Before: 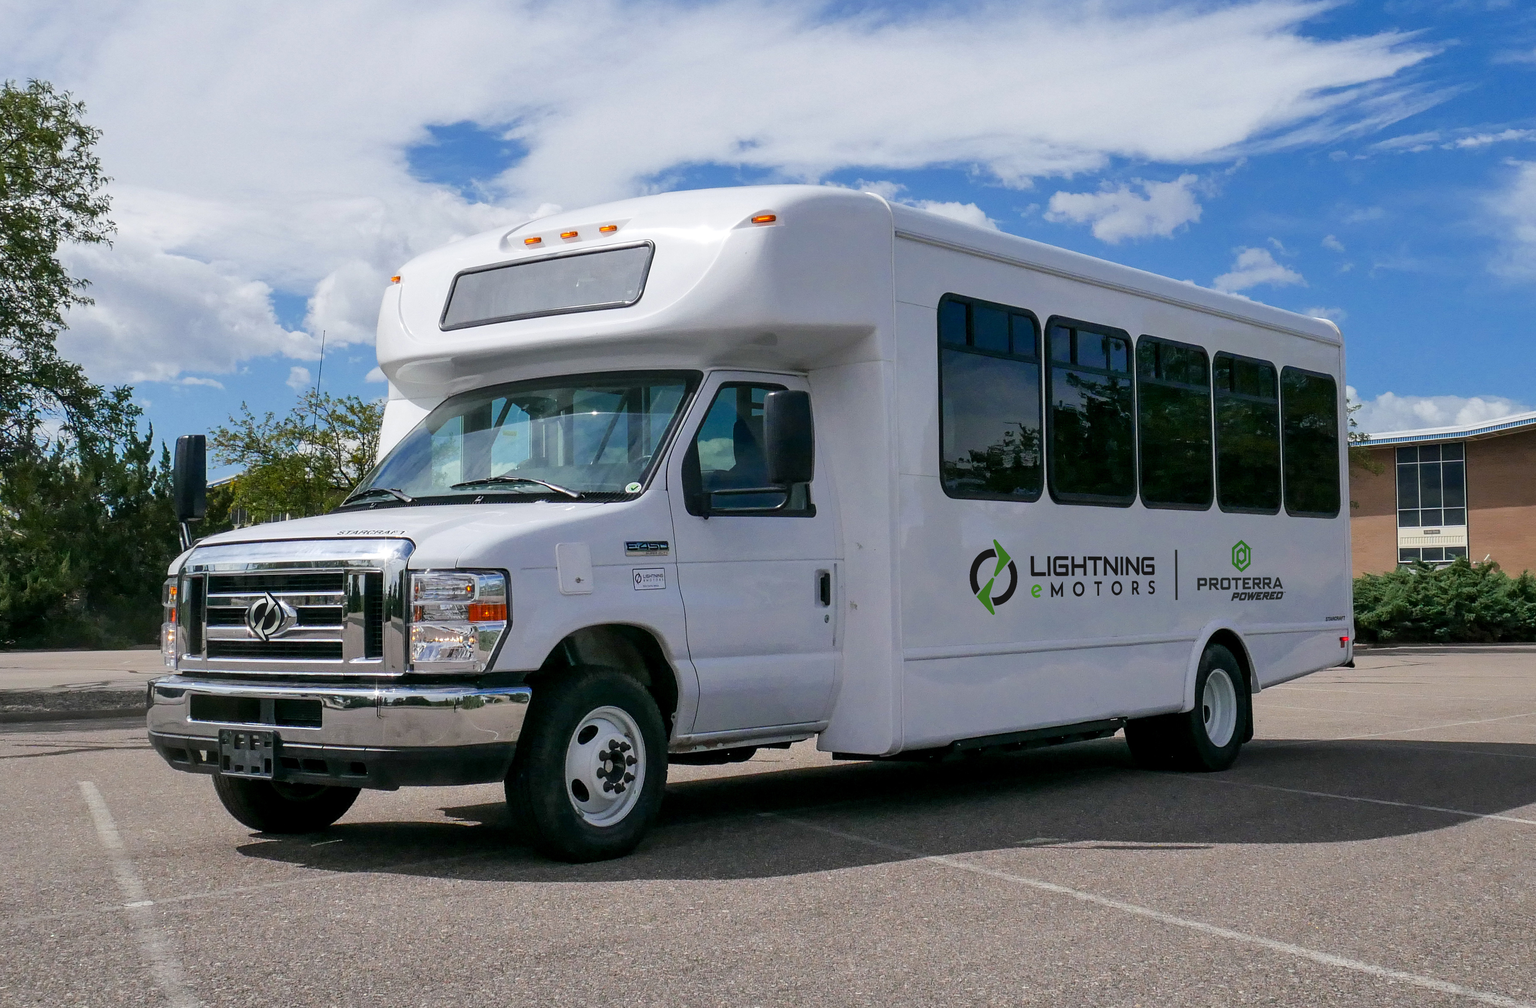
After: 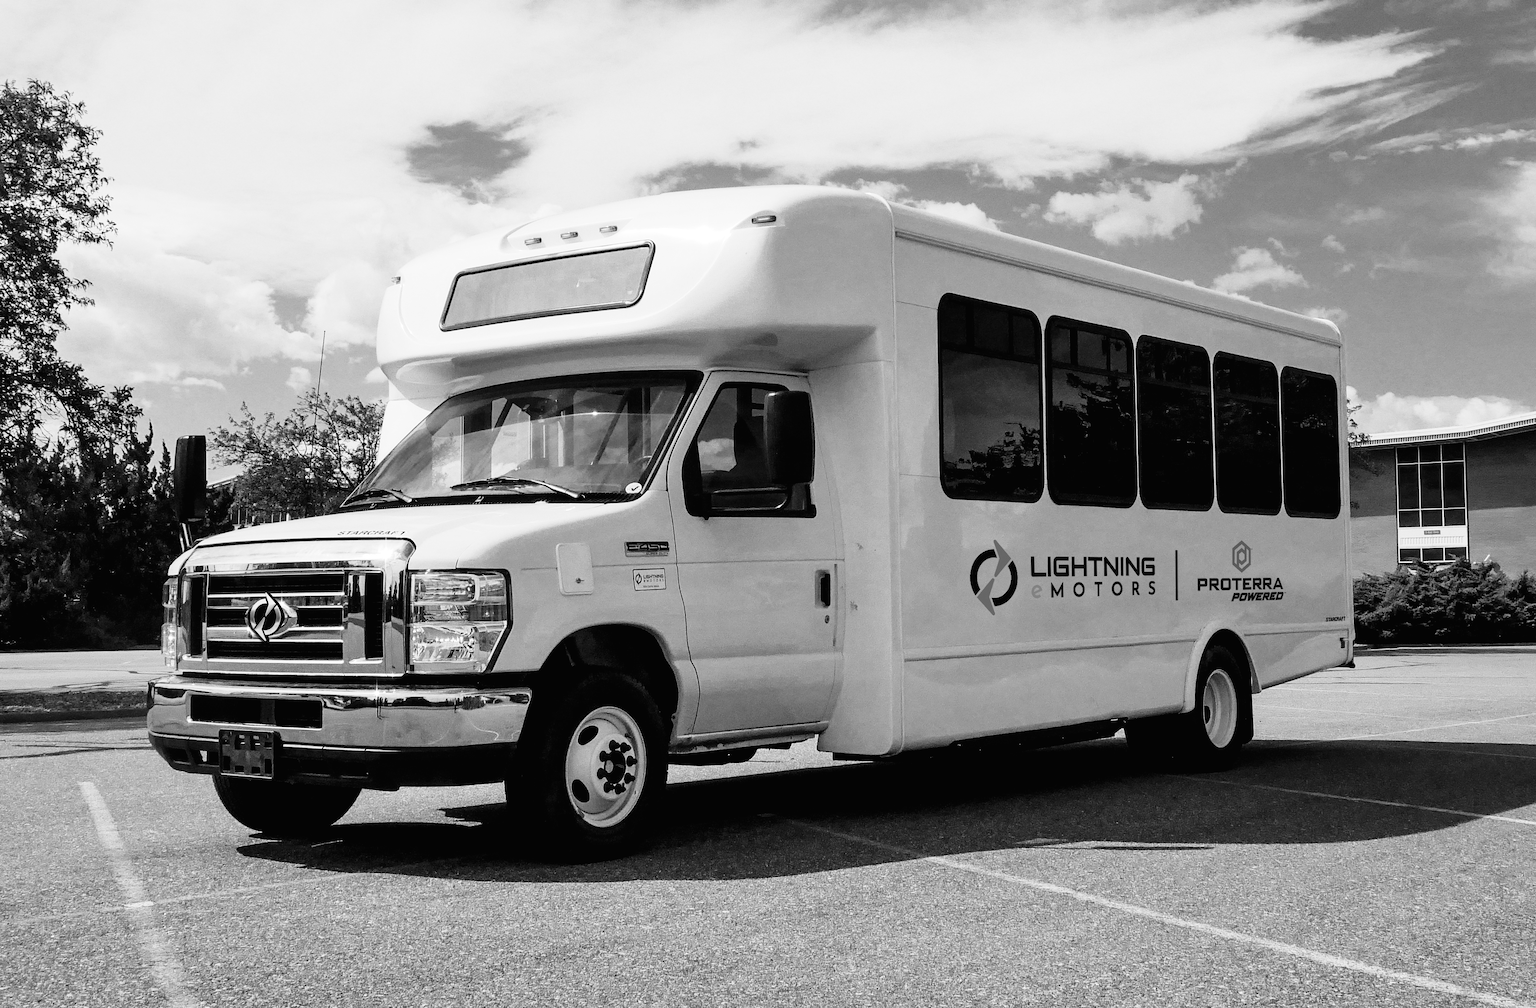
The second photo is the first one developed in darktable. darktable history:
monochrome: on, module defaults
tone curve: curves: ch0 [(0.016, 0.011) (0.094, 0.016) (0.469, 0.508) (0.721, 0.862) (1, 1)], color space Lab, linked channels, preserve colors none
